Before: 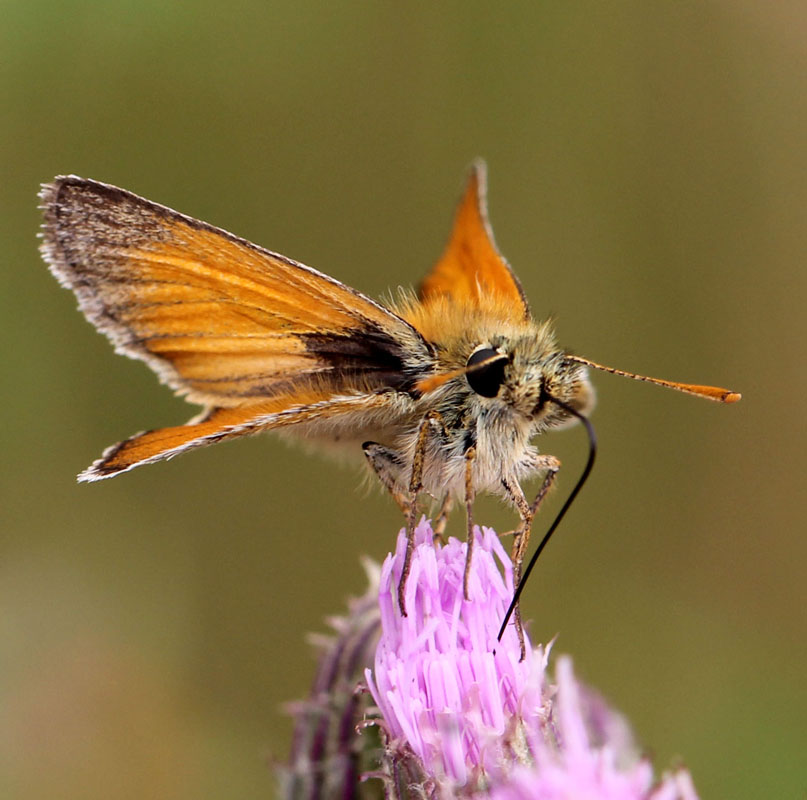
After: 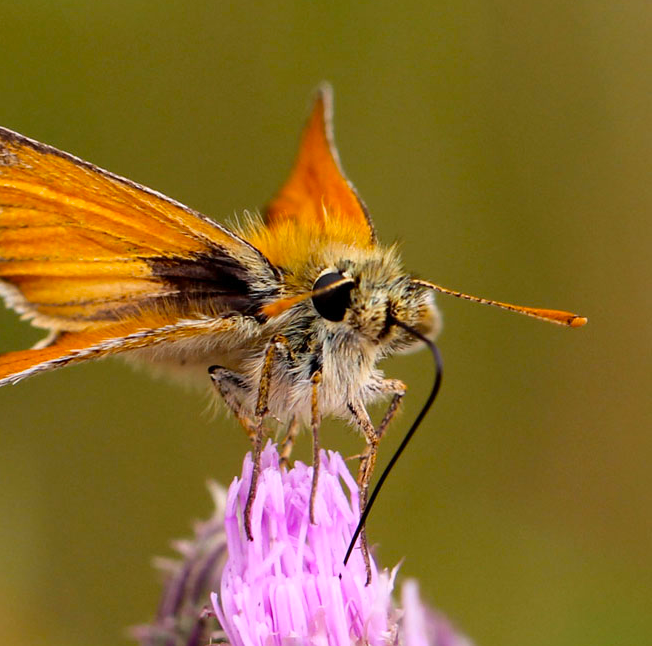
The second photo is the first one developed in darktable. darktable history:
color balance: output saturation 120%
crop: left 19.159%, top 9.58%, bottom 9.58%
